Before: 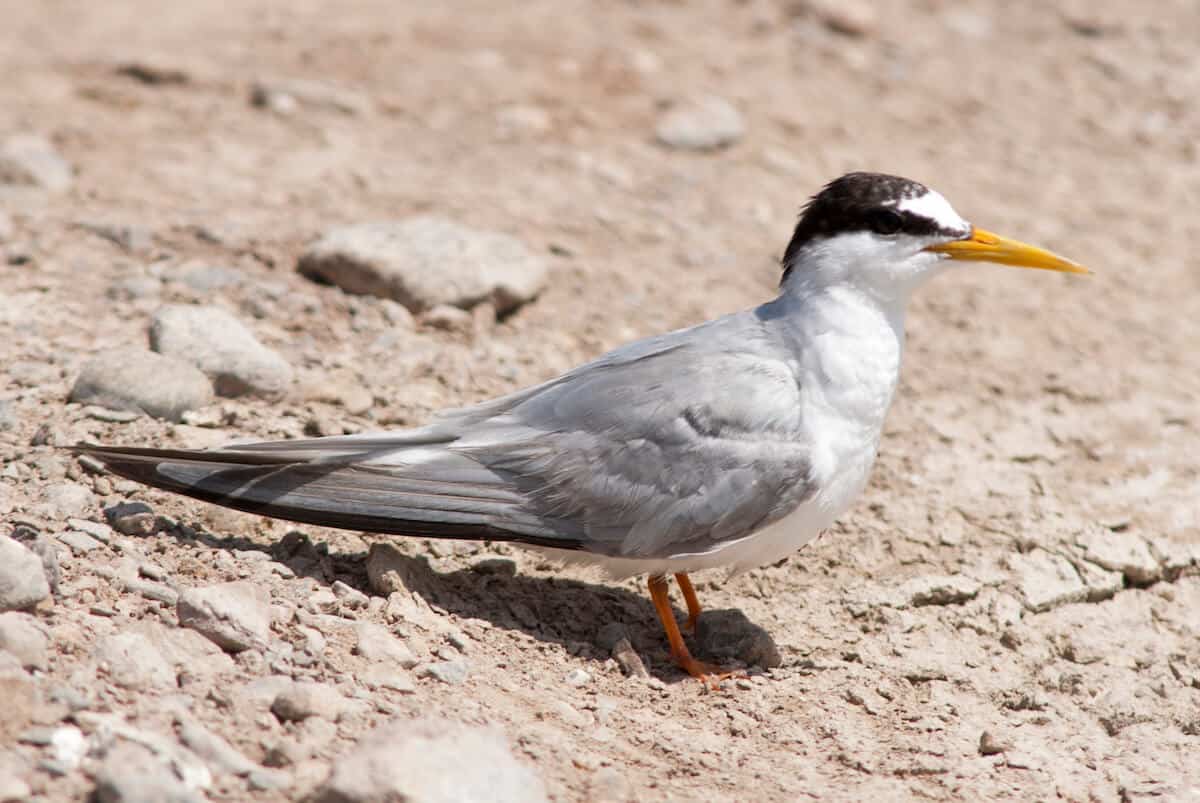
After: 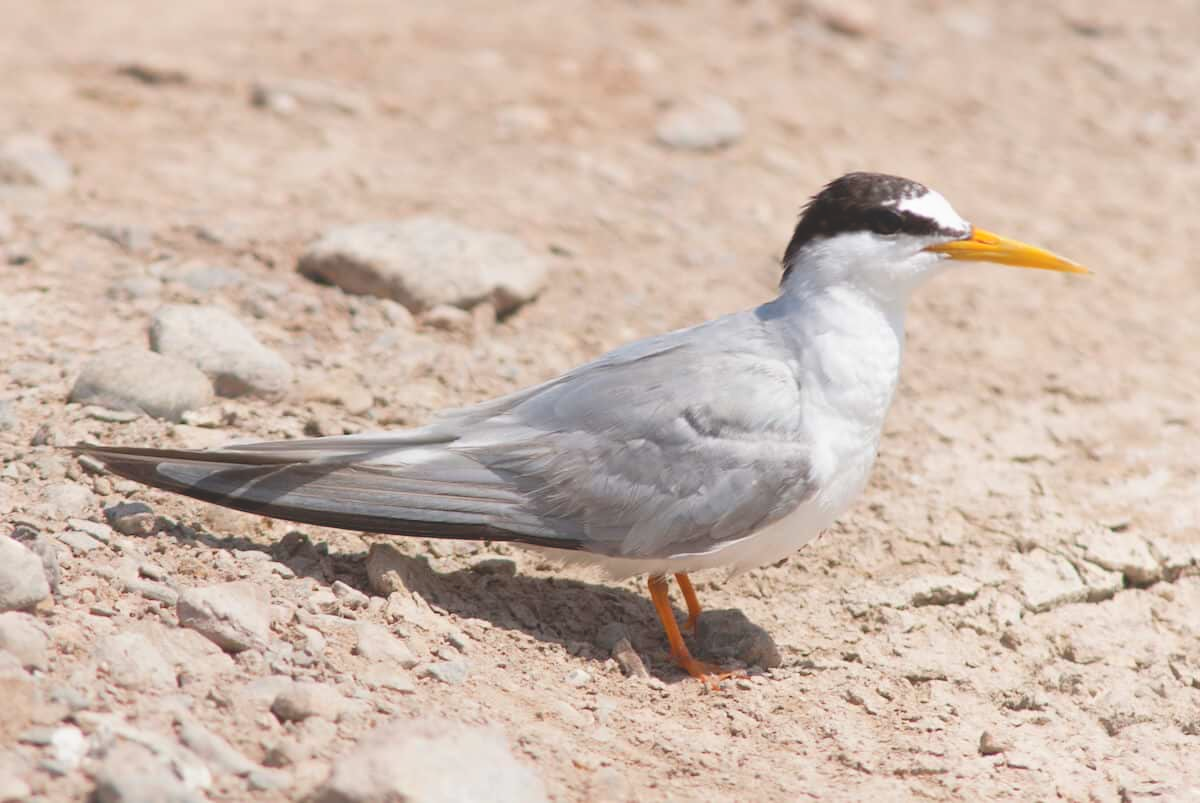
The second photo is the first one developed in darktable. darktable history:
exposure: exposure 0.207 EV, compensate highlight preservation false
local contrast: detail 69%
